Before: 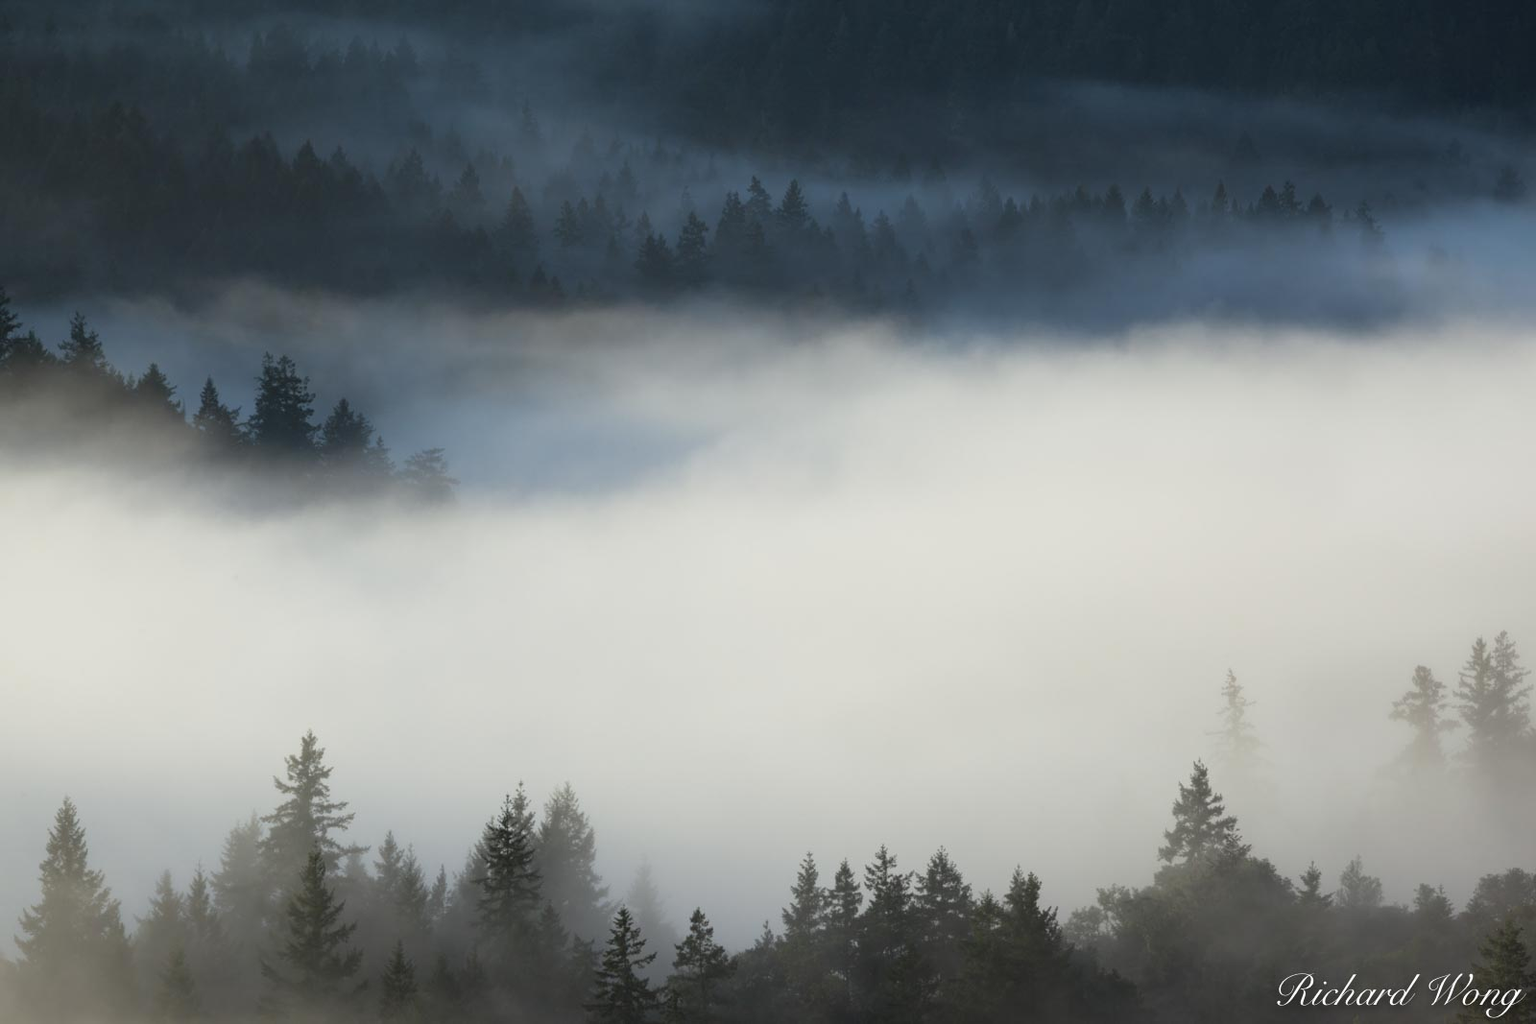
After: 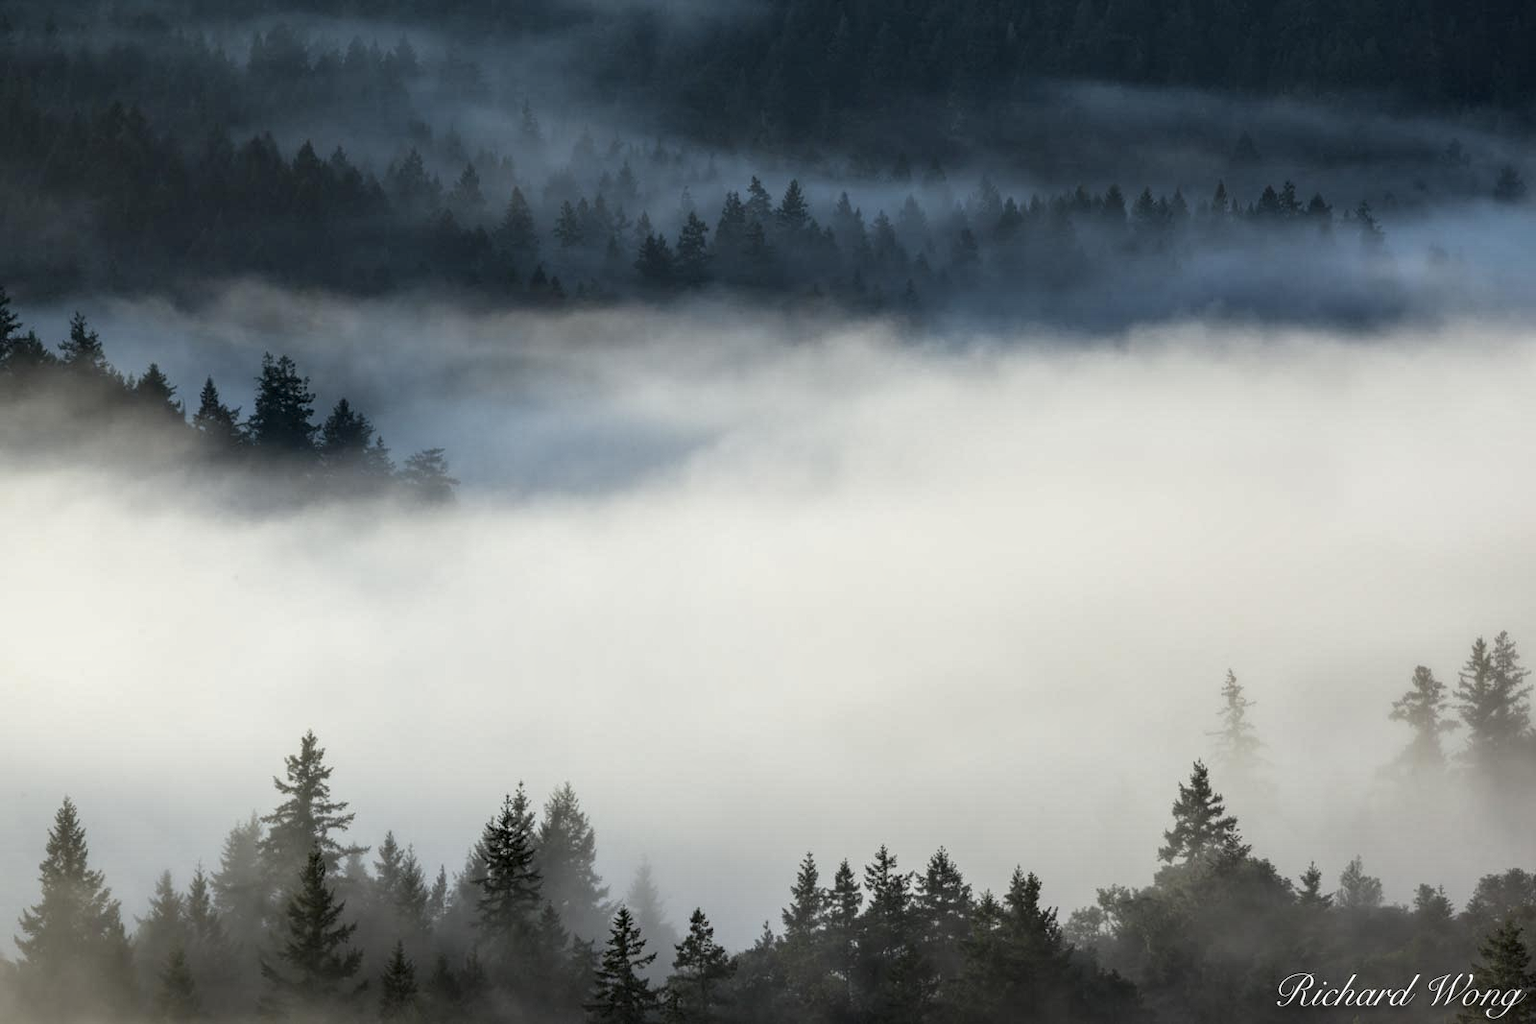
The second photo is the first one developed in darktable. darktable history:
local contrast: highlights 11%, shadows 37%, detail 184%, midtone range 0.471
